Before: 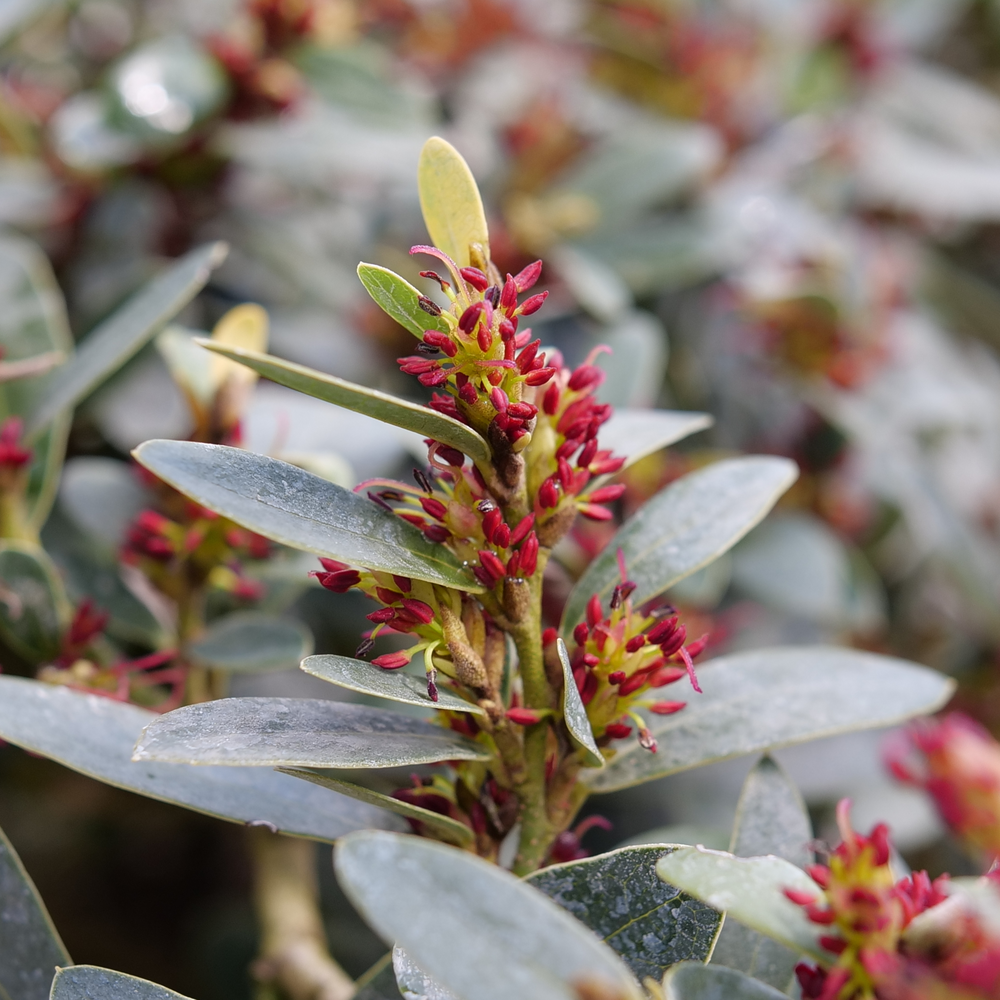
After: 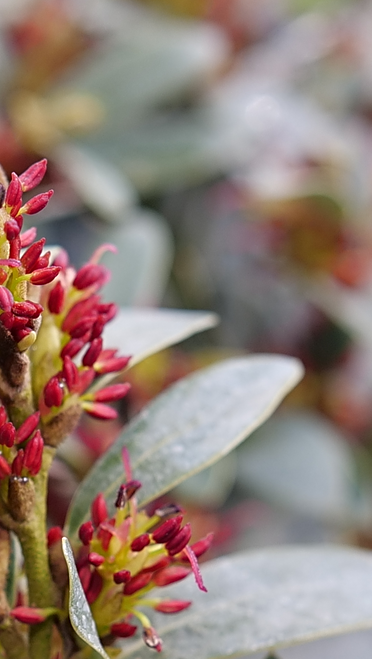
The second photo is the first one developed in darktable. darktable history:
crop and rotate: left 49.566%, top 10.118%, right 13.221%, bottom 23.953%
sharpen: radius 2.517, amount 0.321
